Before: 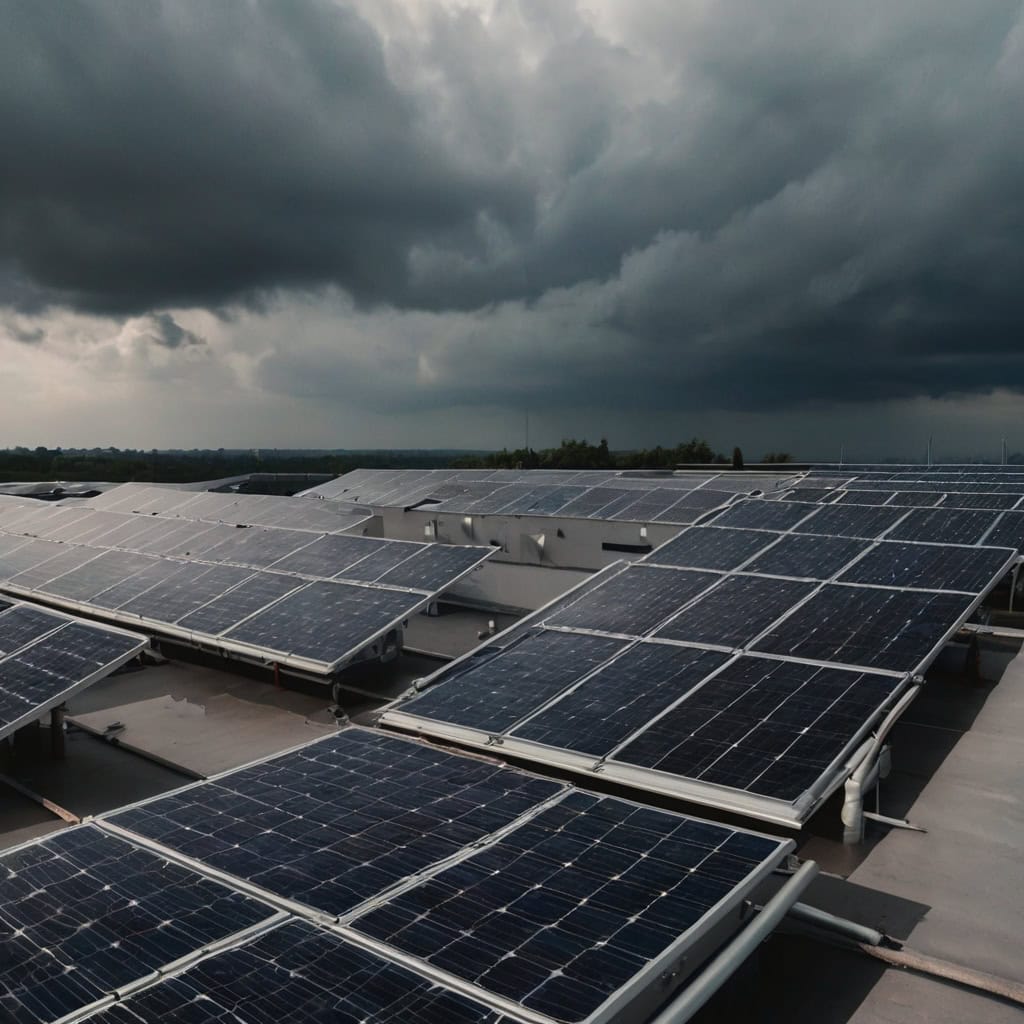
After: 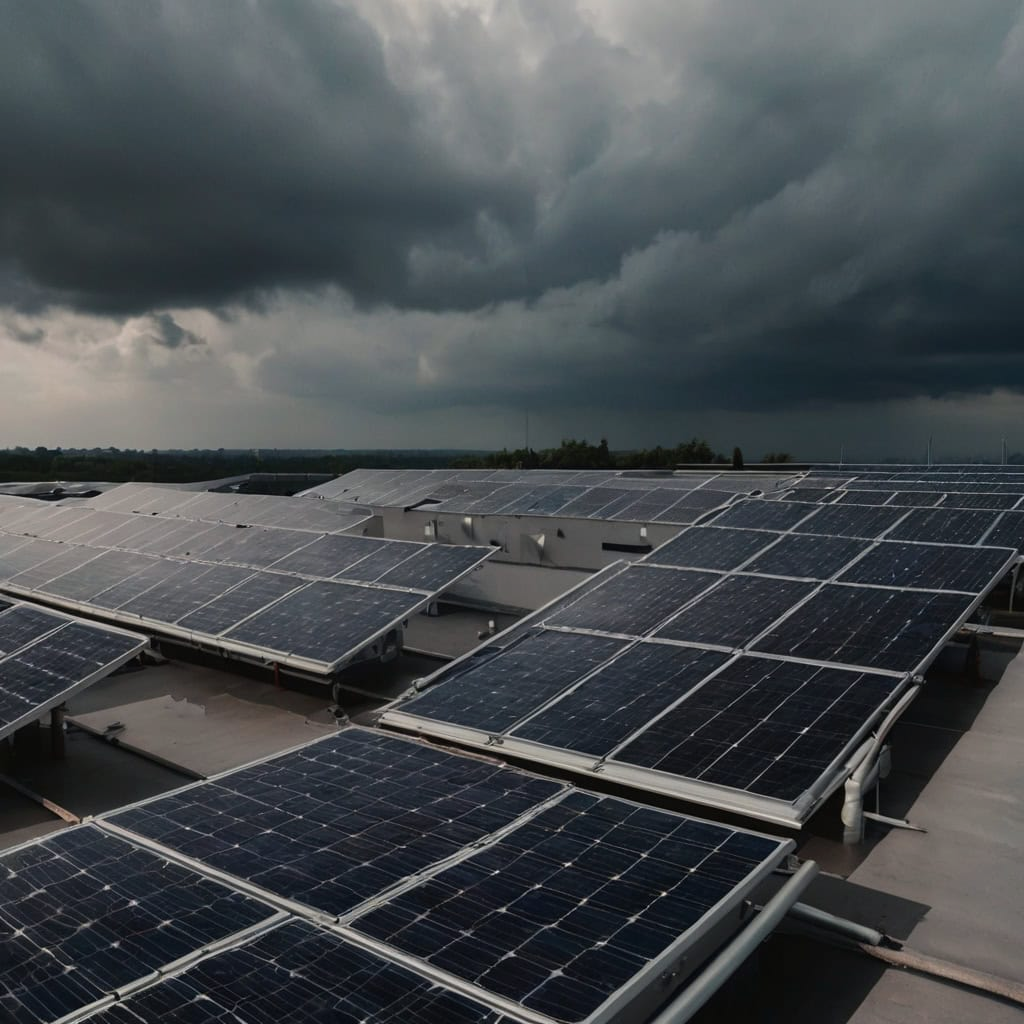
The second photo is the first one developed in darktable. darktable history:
exposure: exposure -0.26 EV, compensate exposure bias true, compensate highlight preservation false
